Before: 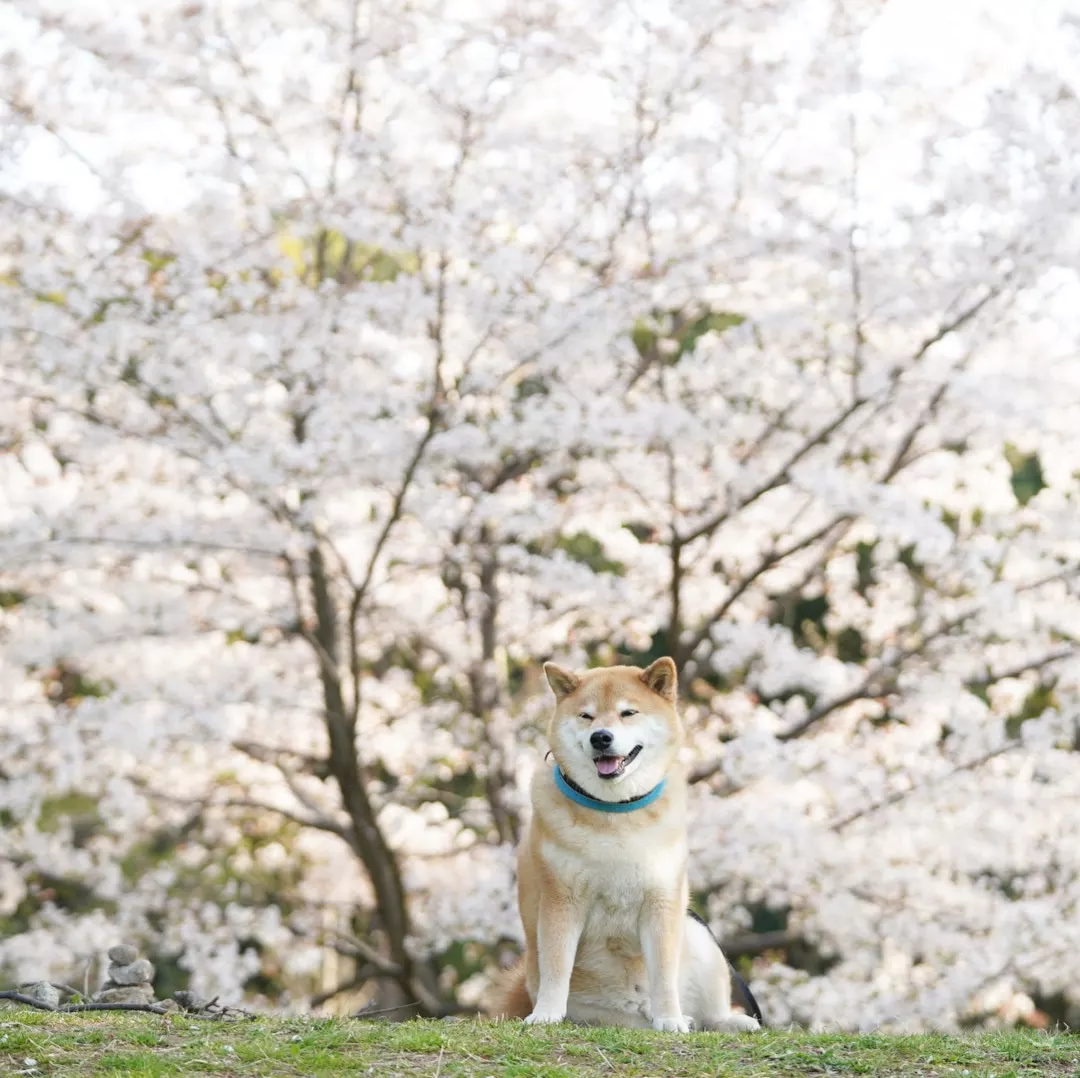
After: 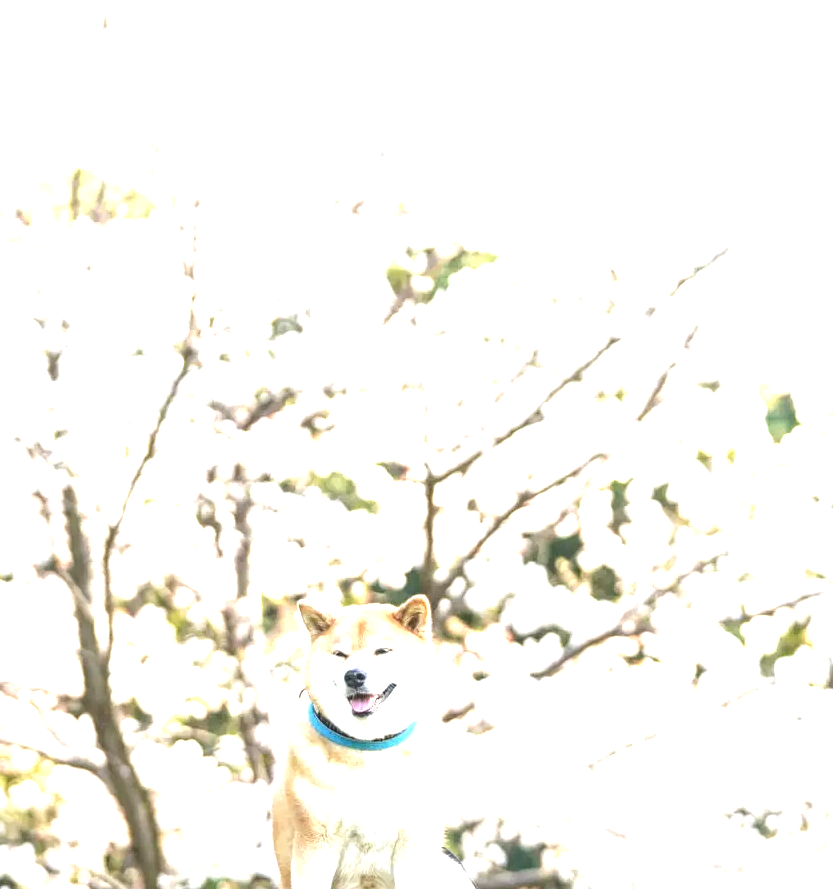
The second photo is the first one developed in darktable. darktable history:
exposure: black level correction 0, exposure 1.52 EV, compensate highlight preservation false
local contrast: highlights 61%, detail 143%, midtone range 0.435
crop: left 22.837%, top 5.841%, bottom 11.692%
